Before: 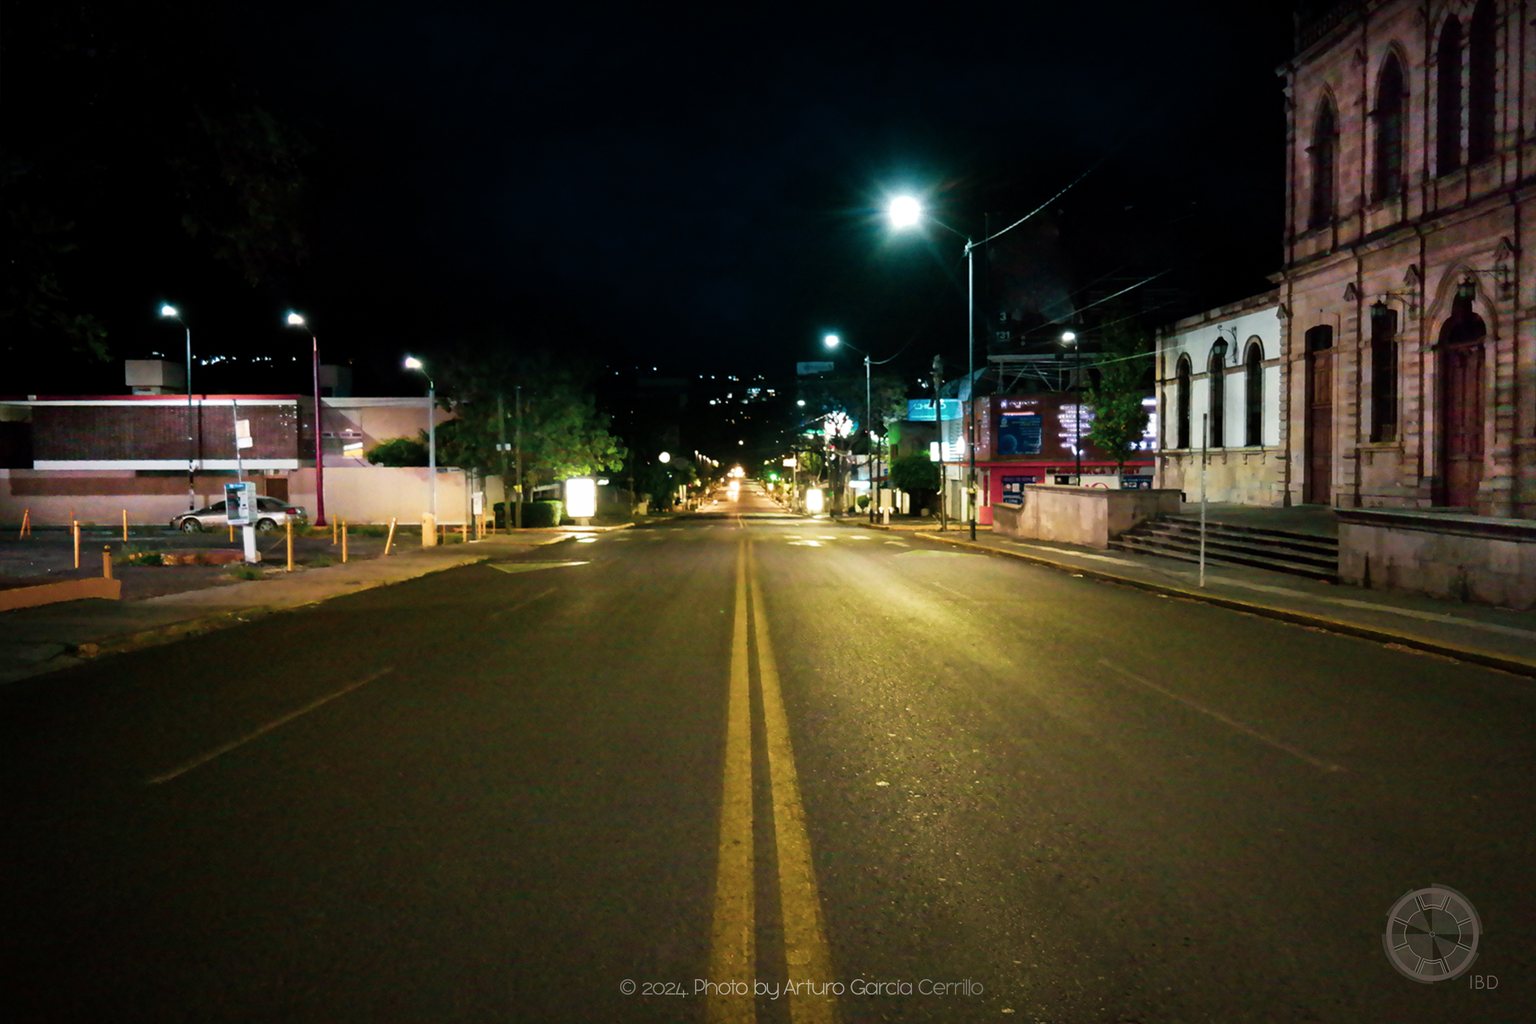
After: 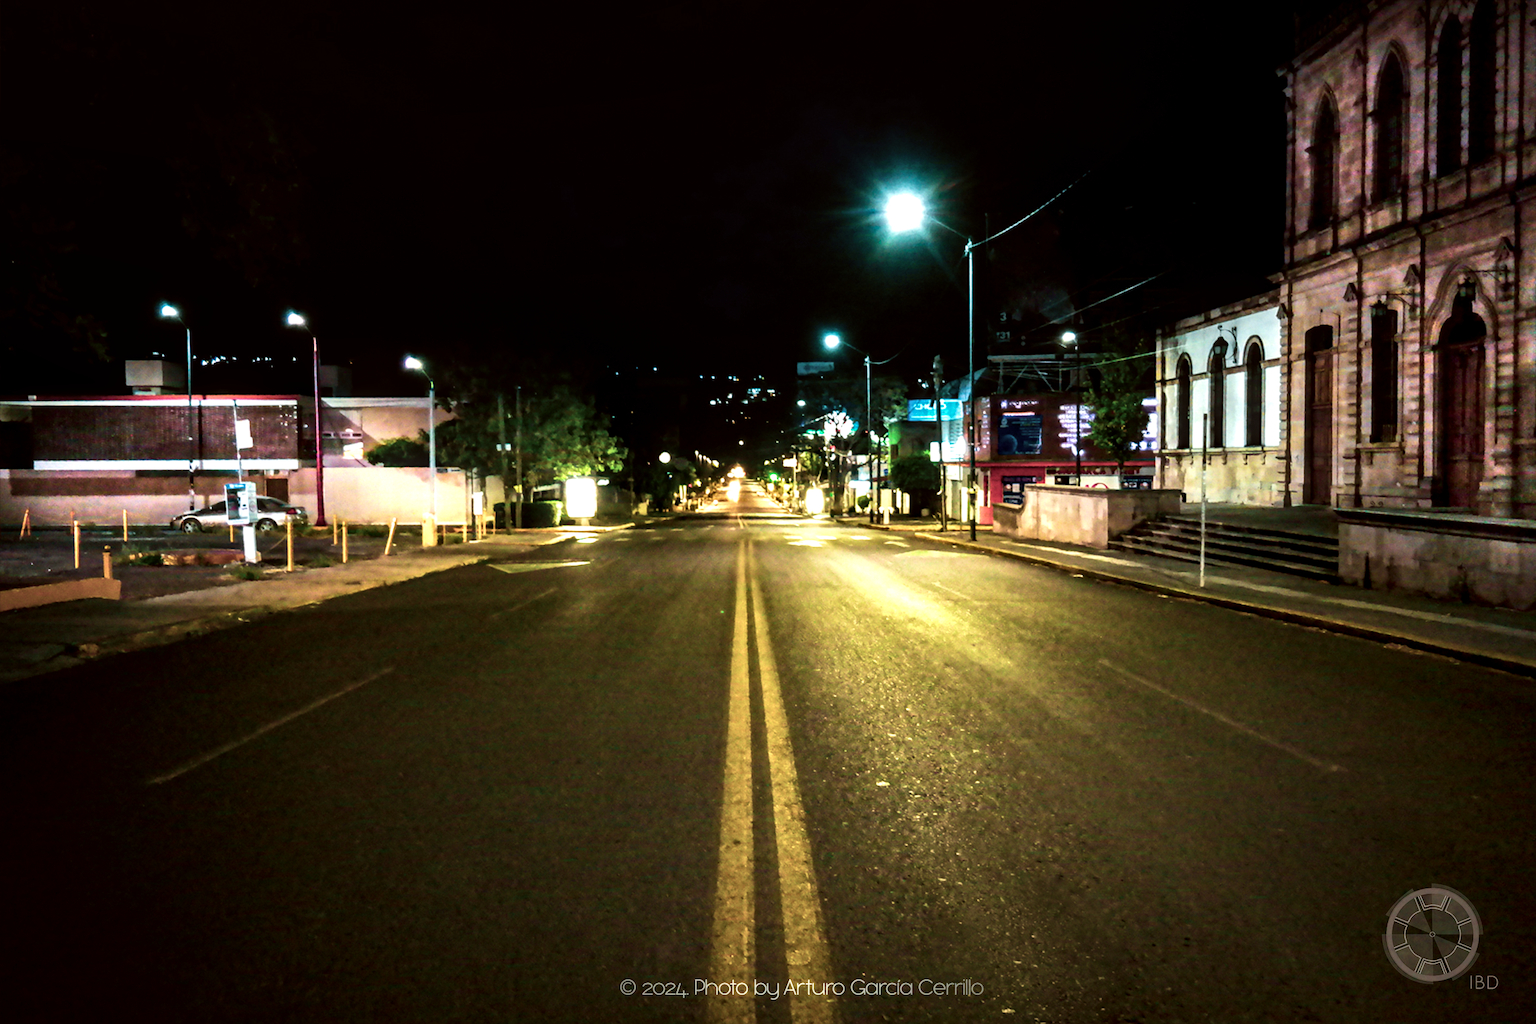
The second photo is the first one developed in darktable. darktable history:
local contrast: detail 150%
color balance rgb: linear chroma grading › global chroma -0.67%, saturation formula JzAzBz (2021)
tone equalizer: -8 EV -0.75 EV, -7 EV -0.7 EV, -6 EV -0.6 EV, -5 EV -0.4 EV, -3 EV 0.4 EV, -2 EV 0.6 EV, -1 EV 0.7 EV, +0 EV 0.75 EV, edges refinement/feathering 500, mask exposure compensation -1.57 EV, preserve details no
color correction: highlights a* -2.73, highlights b* -2.09, shadows a* 2.41, shadows b* 2.73
velvia: on, module defaults
